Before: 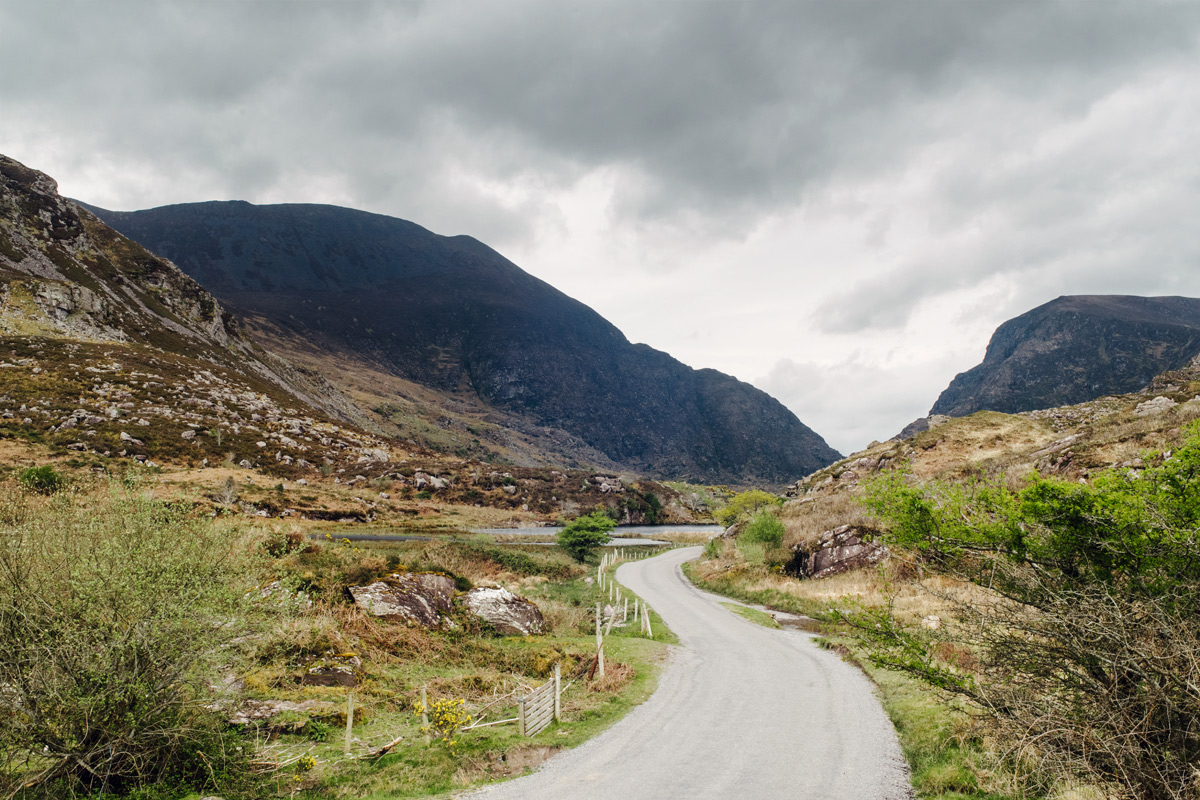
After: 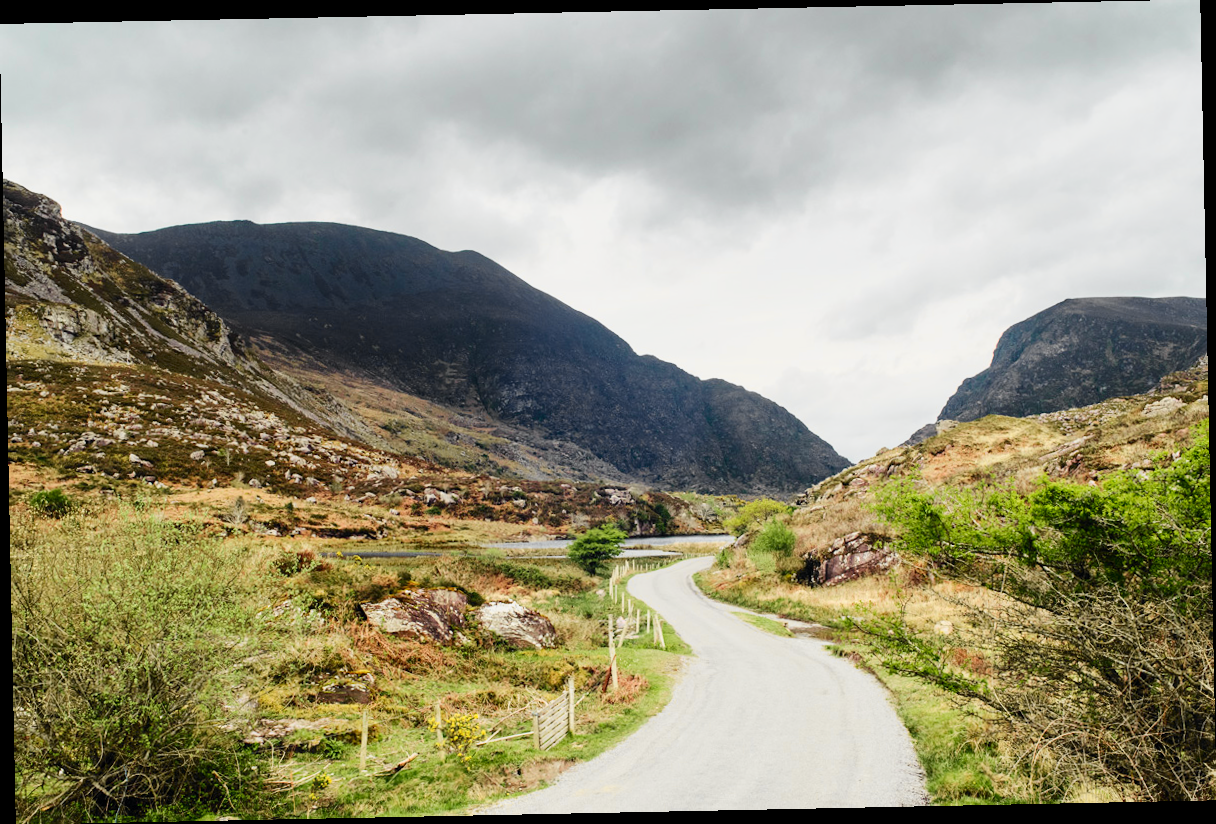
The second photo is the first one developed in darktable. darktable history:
rotate and perspective: rotation -1.17°, automatic cropping off
tone curve: curves: ch0 [(0, 0) (0.131, 0.116) (0.316, 0.345) (0.501, 0.584) (0.629, 0.732) (0.812, 0.888) (1, 0.974)]; ch1 [(0, 0) (0.366, 0.367) (0.475, 0.462) (0.494, 0.496) (0.504, 0.499) (0.553, 0.584) (1, 1)]; ch2 [(0, 0) (0.333, 0.346) (0.375, 0.375) (0.424, 0.43) (0.476, 0.492) (0.502, 0.502) (0.533, 0.556) (0.566, 0.599) (0.614, 0.653) (1, 1)], color space Lab, independent channels, preserve colors none
